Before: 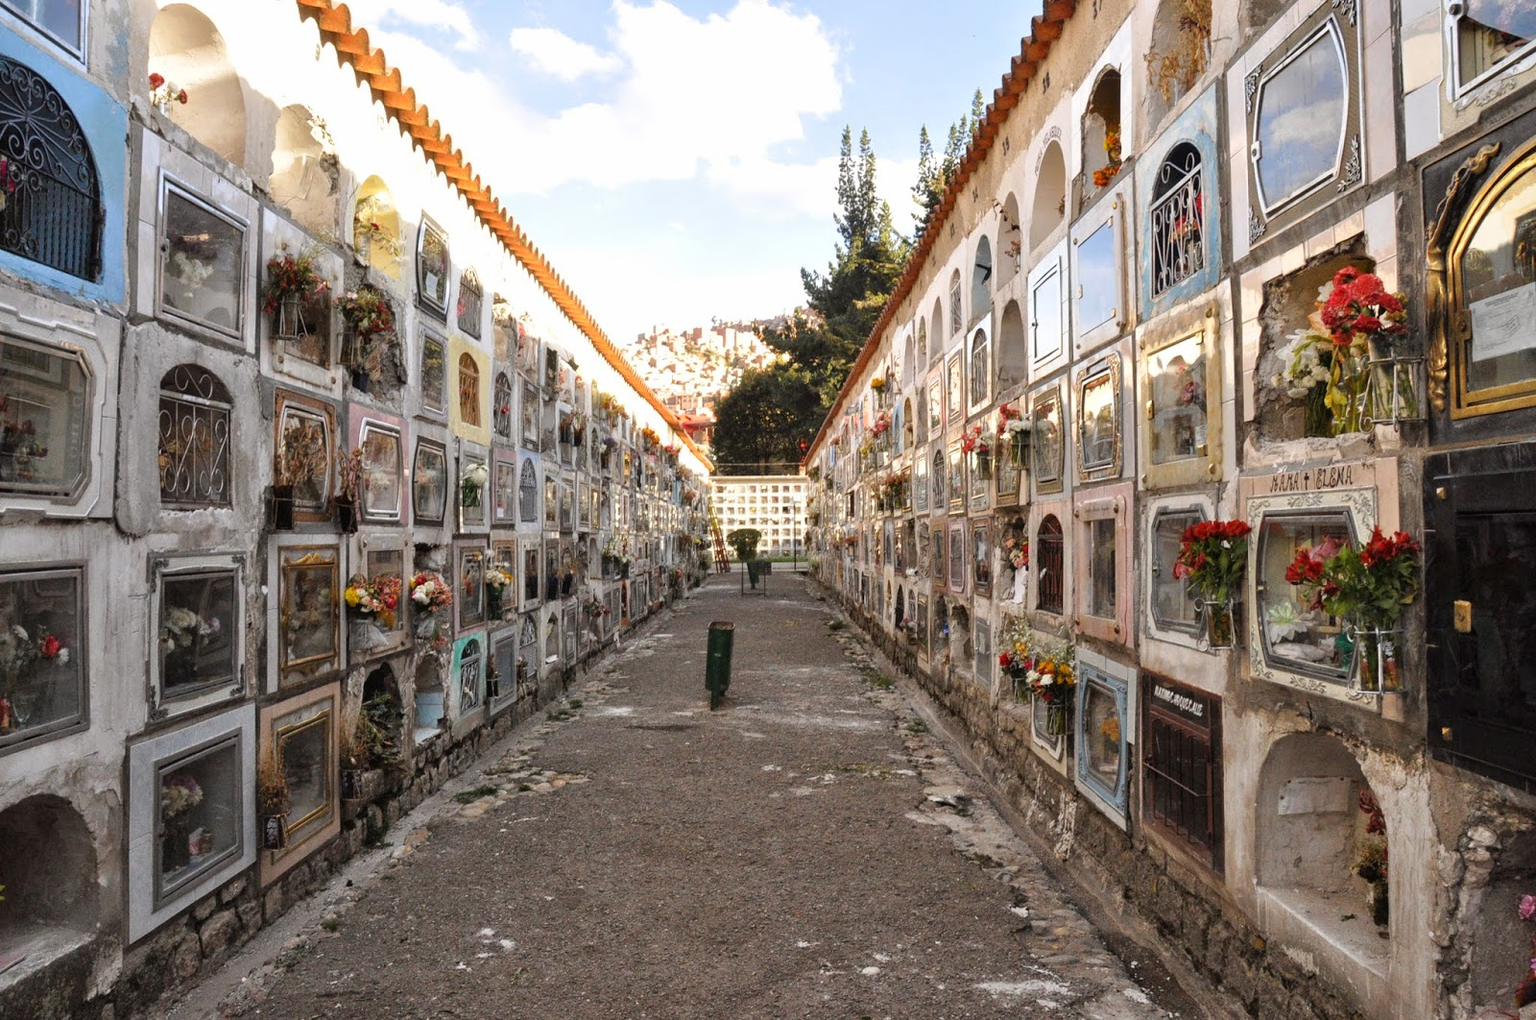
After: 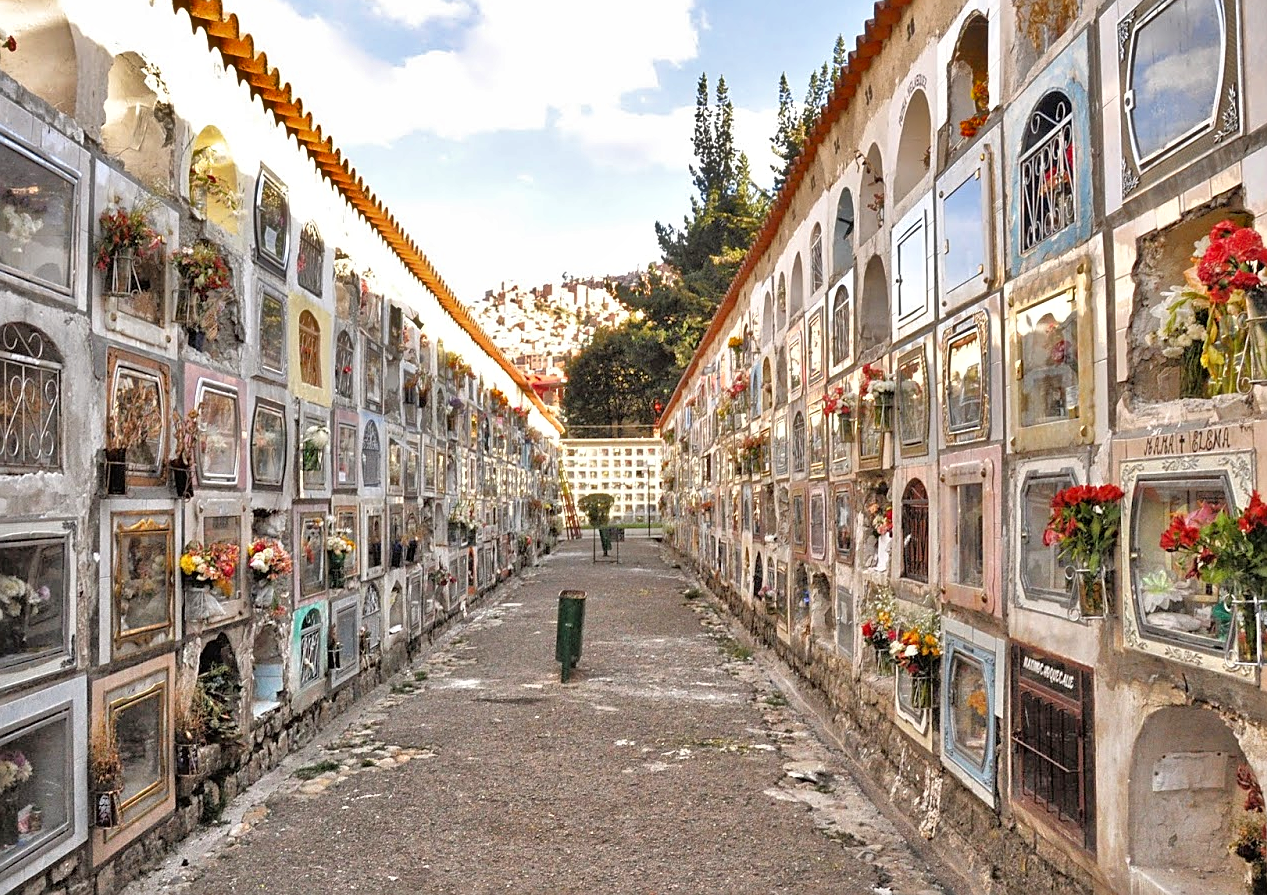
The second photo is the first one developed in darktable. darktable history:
crop: left 11.225%, top 5.381%, right 9.565%, bottom 10.314%
tone equalizer: -7 EV 0.15 EV, -6 EV 0.6 EV, -5 EV 1.15 EV, -4 EV 1.33 EV, -3 EV 1.15 EV, -2 EV 0.6 EV, -1 EV 0.15 EV, mask exposure compensation -0.5 EV
sharpen: on, module defaults
shadows and highlights: low approximation 0.01, soften with gaussian
